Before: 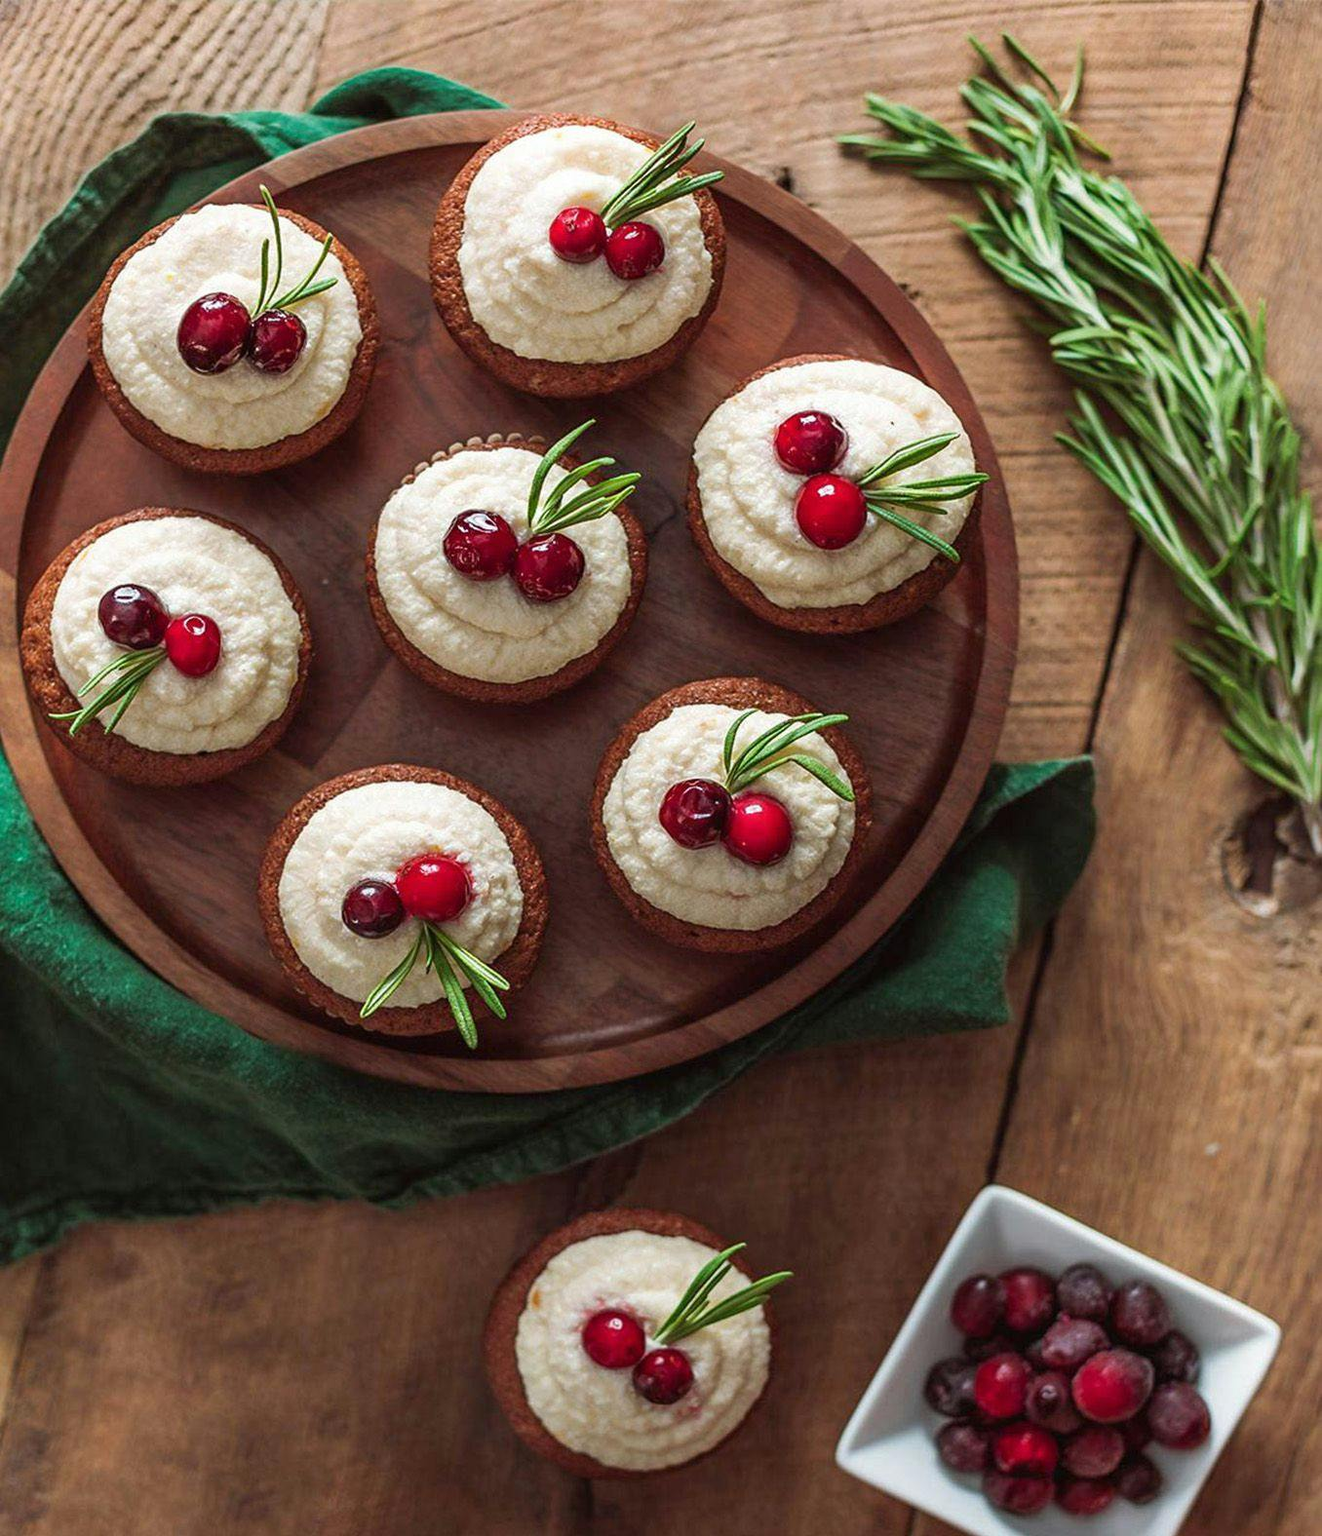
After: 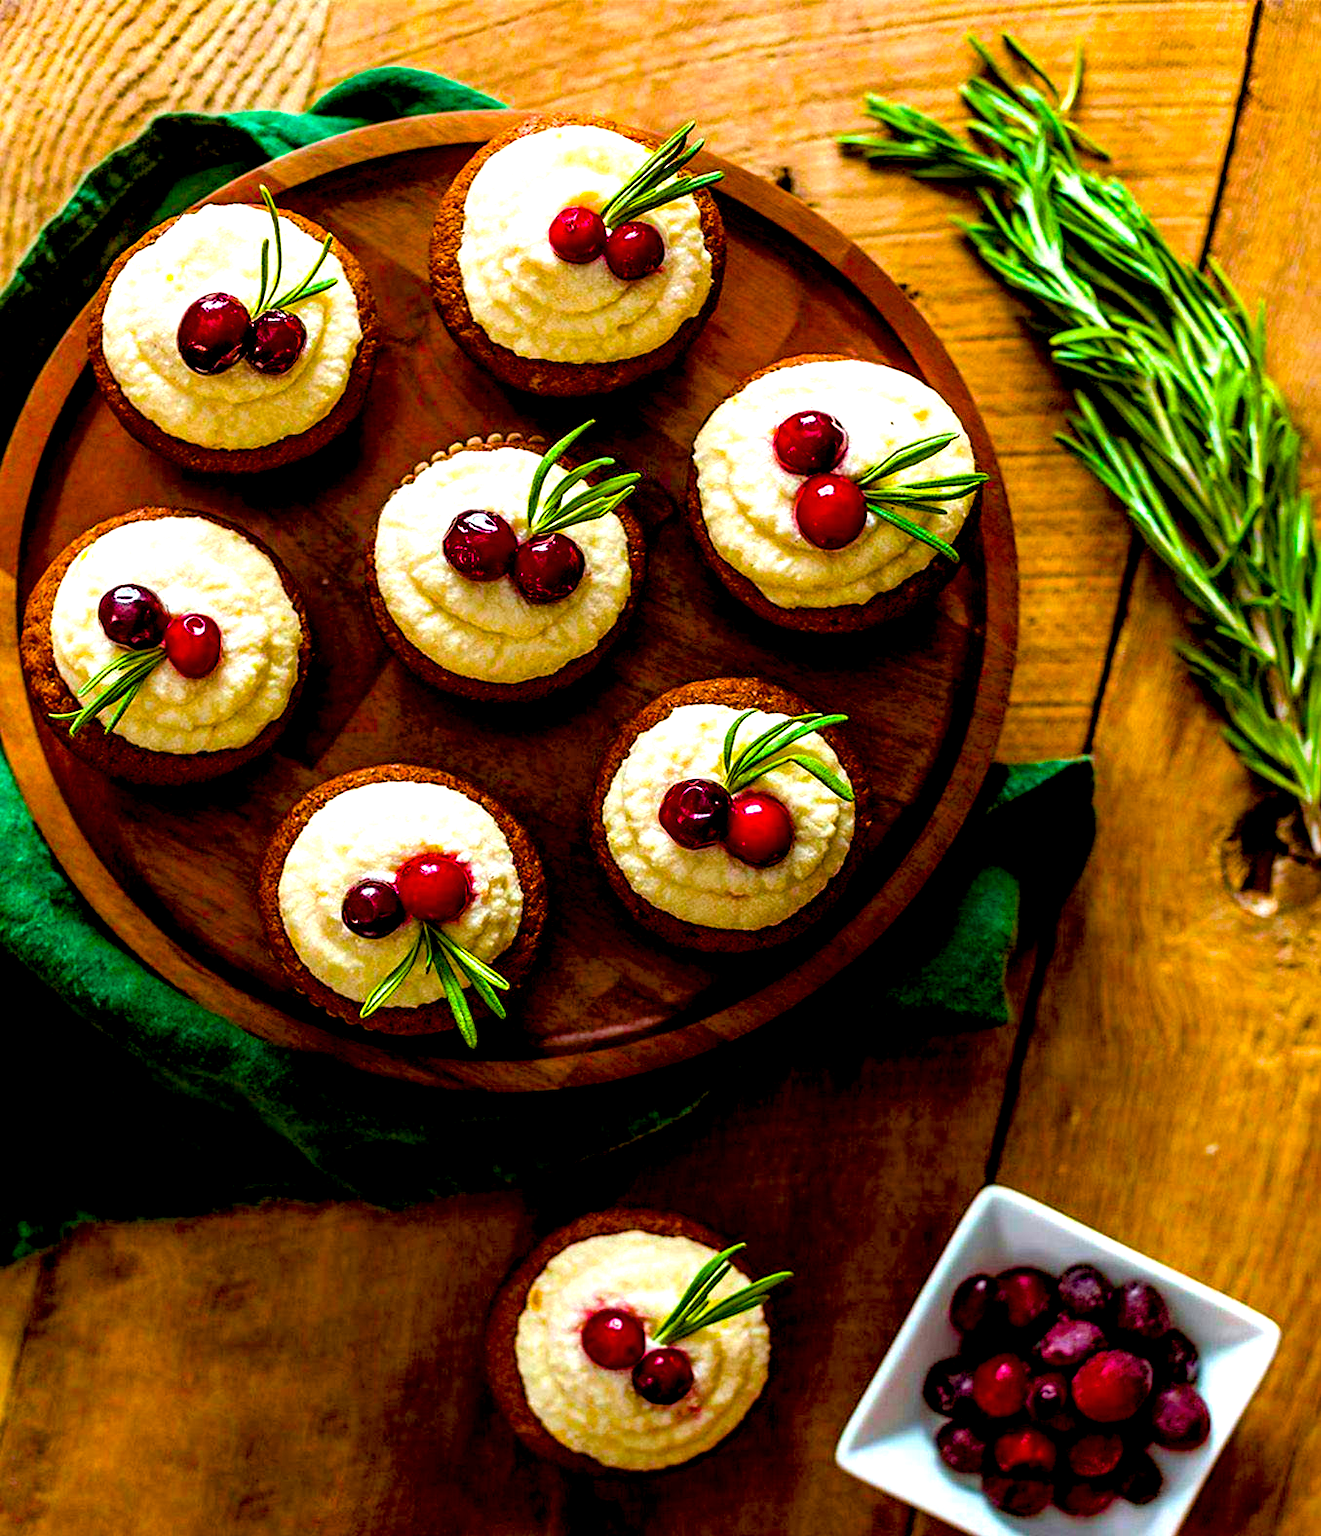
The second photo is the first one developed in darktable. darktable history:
exposure: black level correction 0.029, exposure -0.073 EV, compensate highlight preservation false
color balance rgb: linear chroma grading › global chroma 42%, perceptual saturation grading › global saturation 42%, perceptual brilliance grading › global brilliance 25%, global vibrance 33%
